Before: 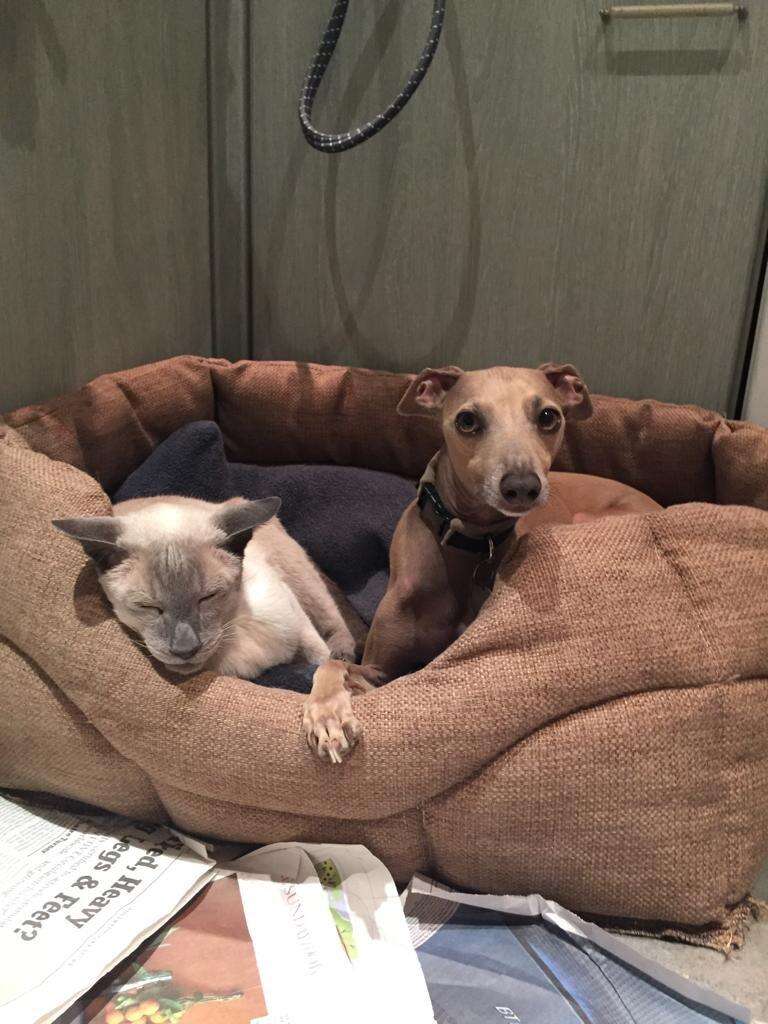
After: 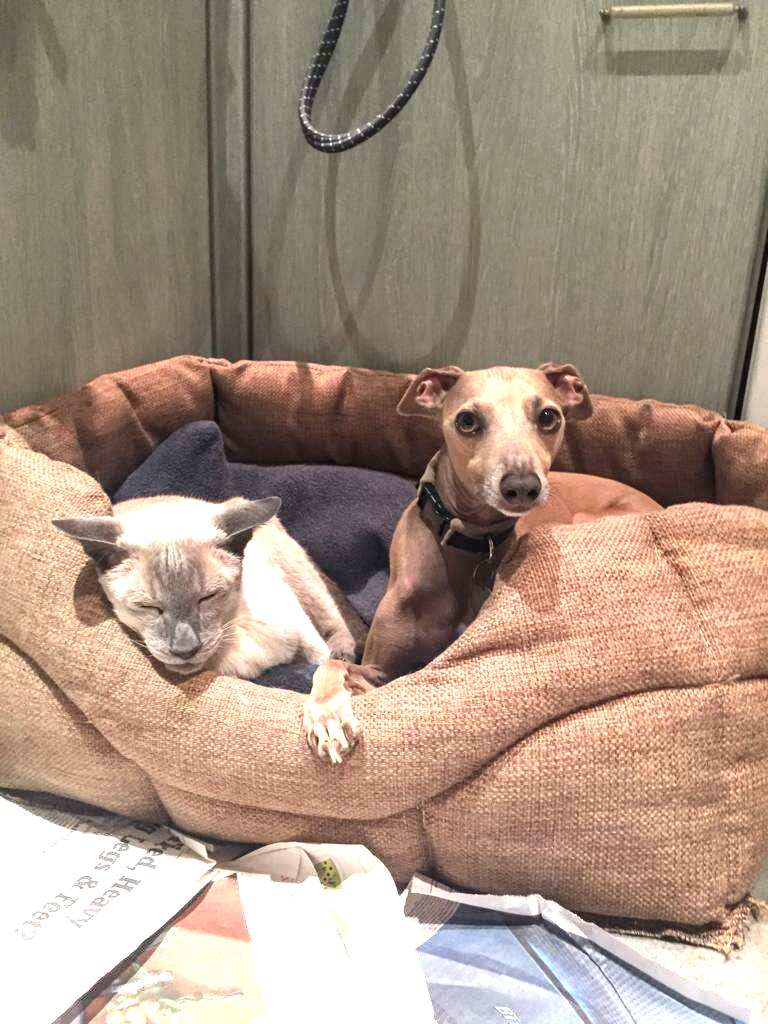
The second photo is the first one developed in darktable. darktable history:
local contrast: on, module defaults
exposure: black level correction 0, exposure 1.2 EV, compensate highlight preservation false
color zones: curves: ch2 [(0, 0.5) (0.143, 0.5) (0.286, 0.489) (0.415, 0.421) (0.571, 0.5) (0.714, 0.5) (0.857, 0.5) (1, 0.5)]
